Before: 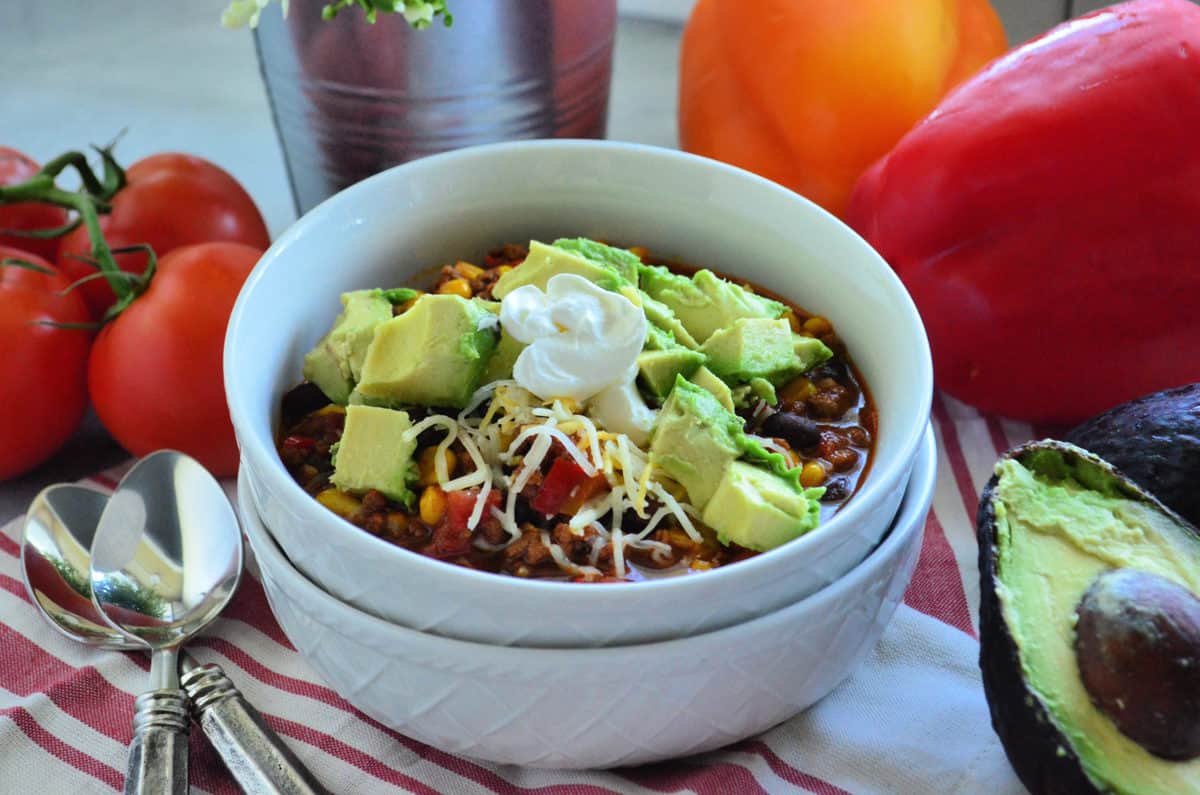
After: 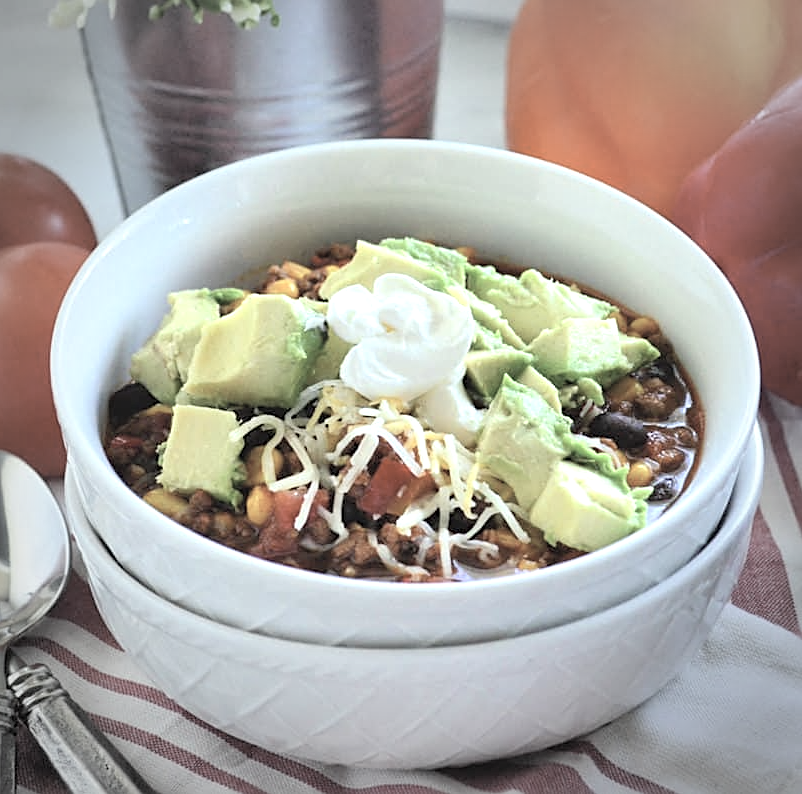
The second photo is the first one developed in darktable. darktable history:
crop and rotate: left 14.444%, right 18.691%
sharpen: on, module defaults
contrast brightness saturation: brightness 0.183, saturation -0.485
exposure: black level correction 0, exposure 0.597 EV, compensate highlight preservation false
vignetting: fall-off start 67.16%, width/height ratio 1.01
